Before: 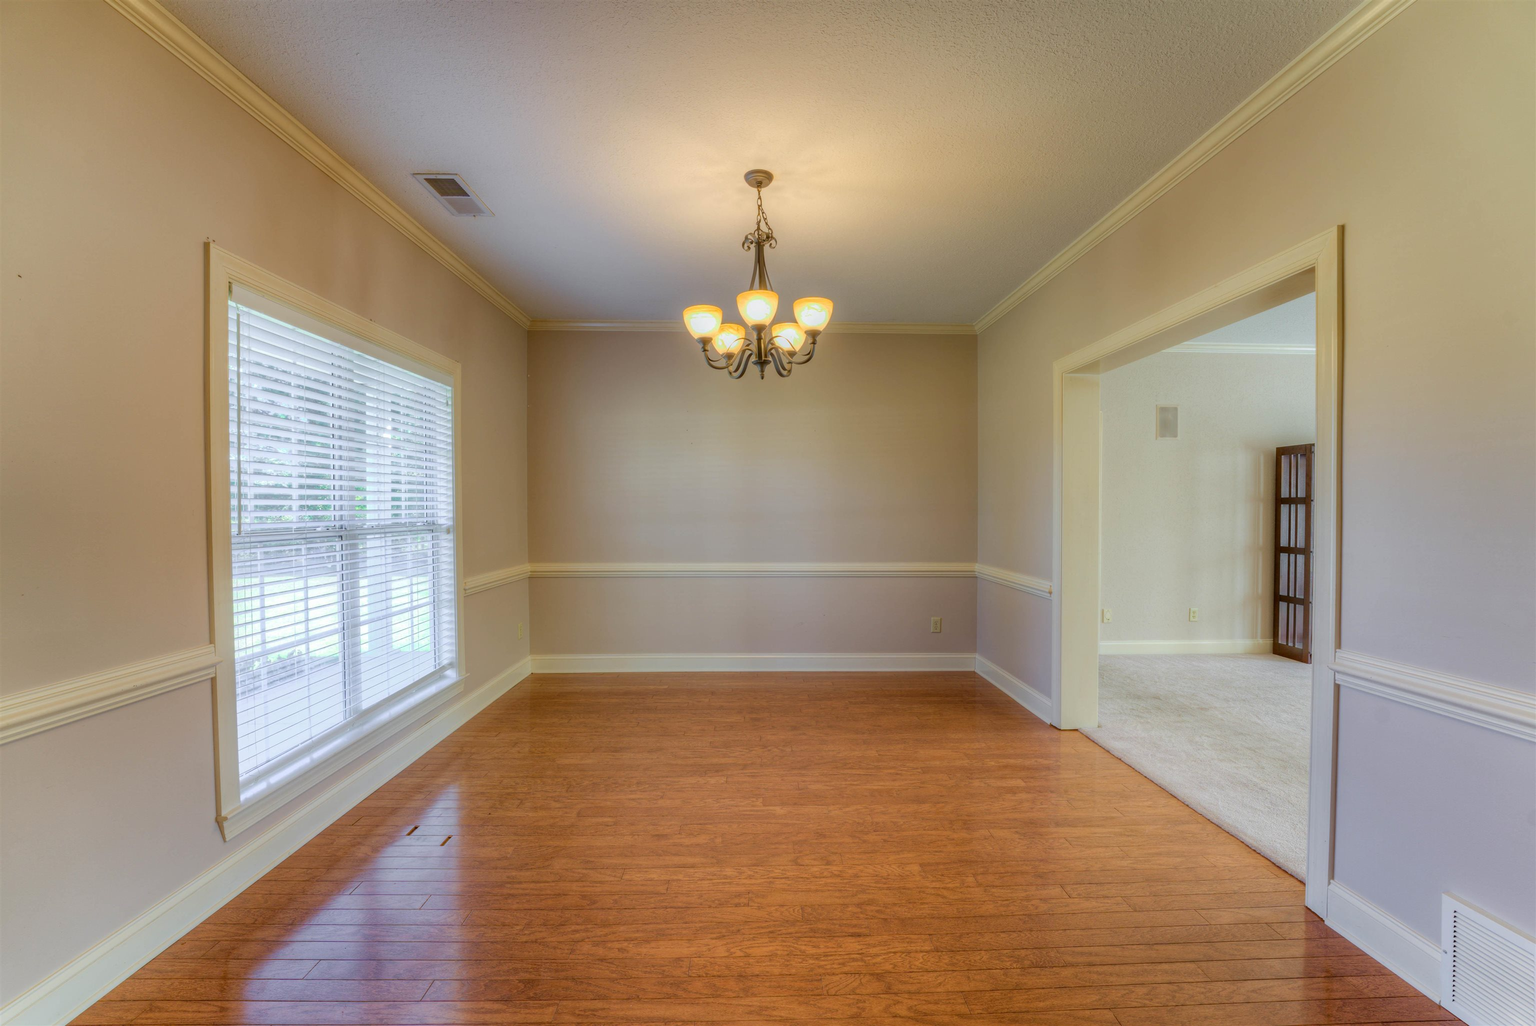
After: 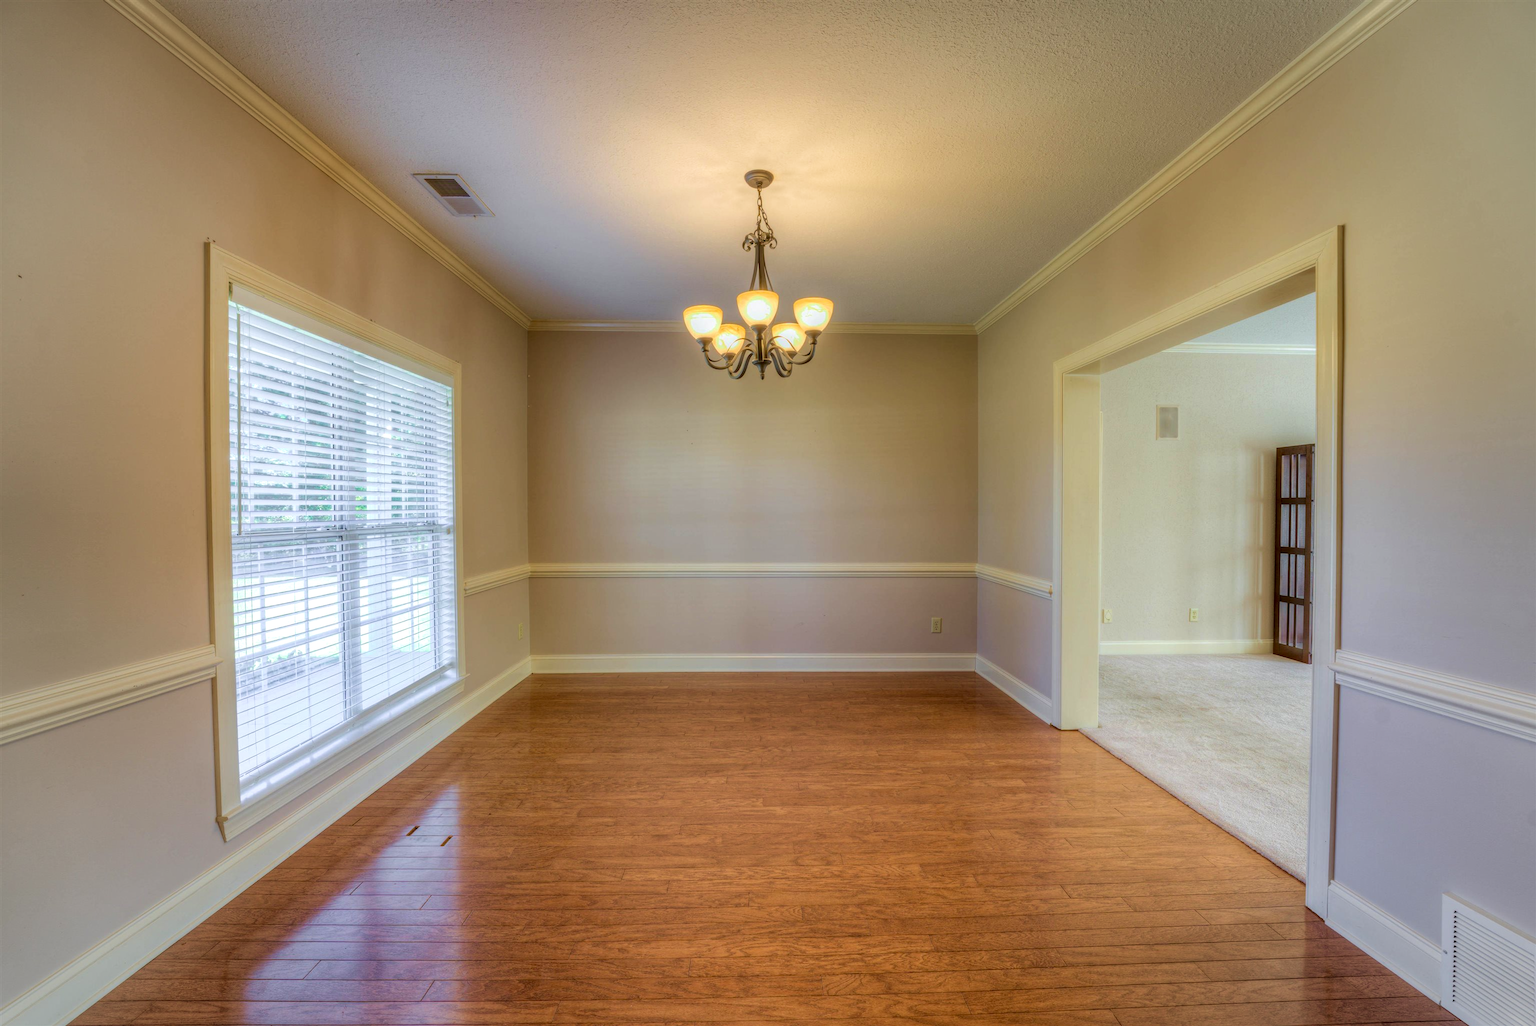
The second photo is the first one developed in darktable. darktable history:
velvia: on, module defaults
vignetting: fall-off start 74.27%, fall-off radius 66.05%
local contrast: on, module defaults
